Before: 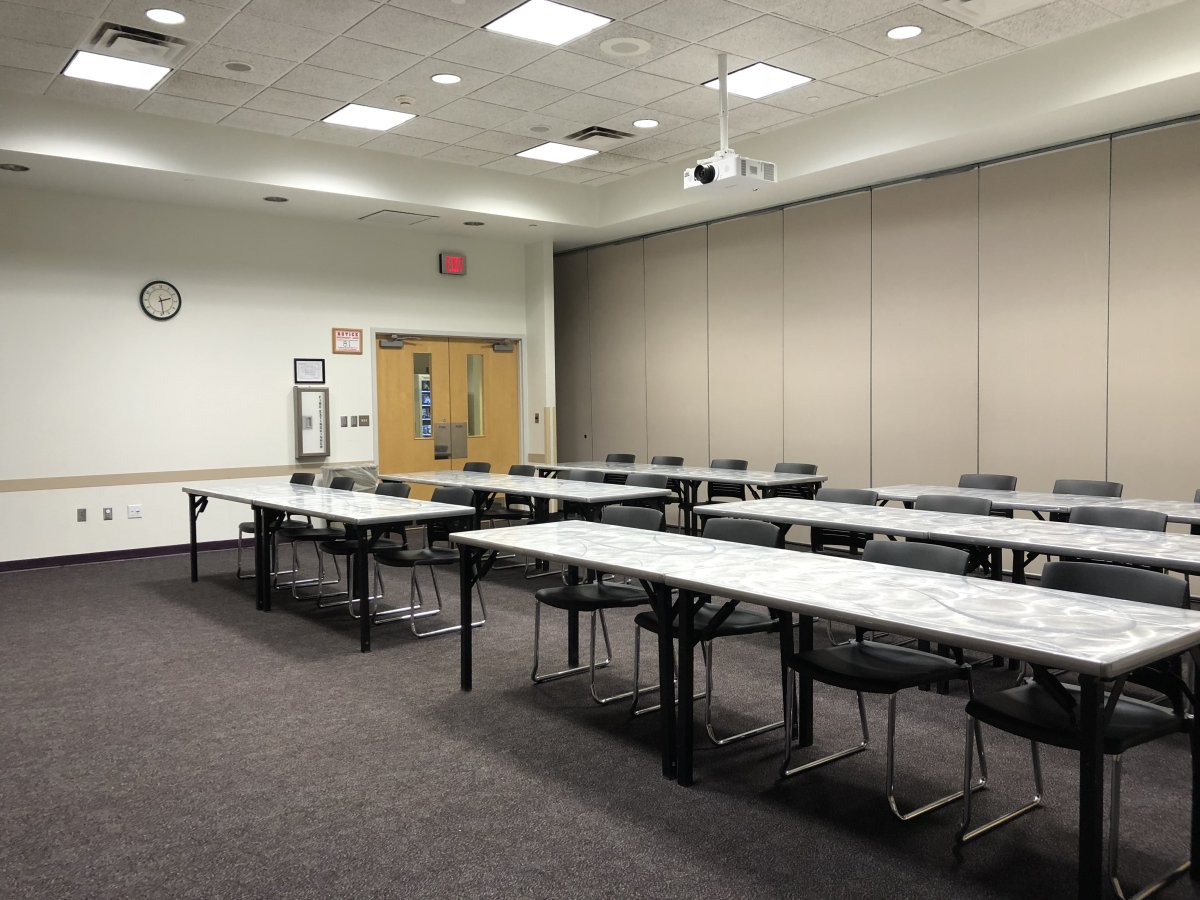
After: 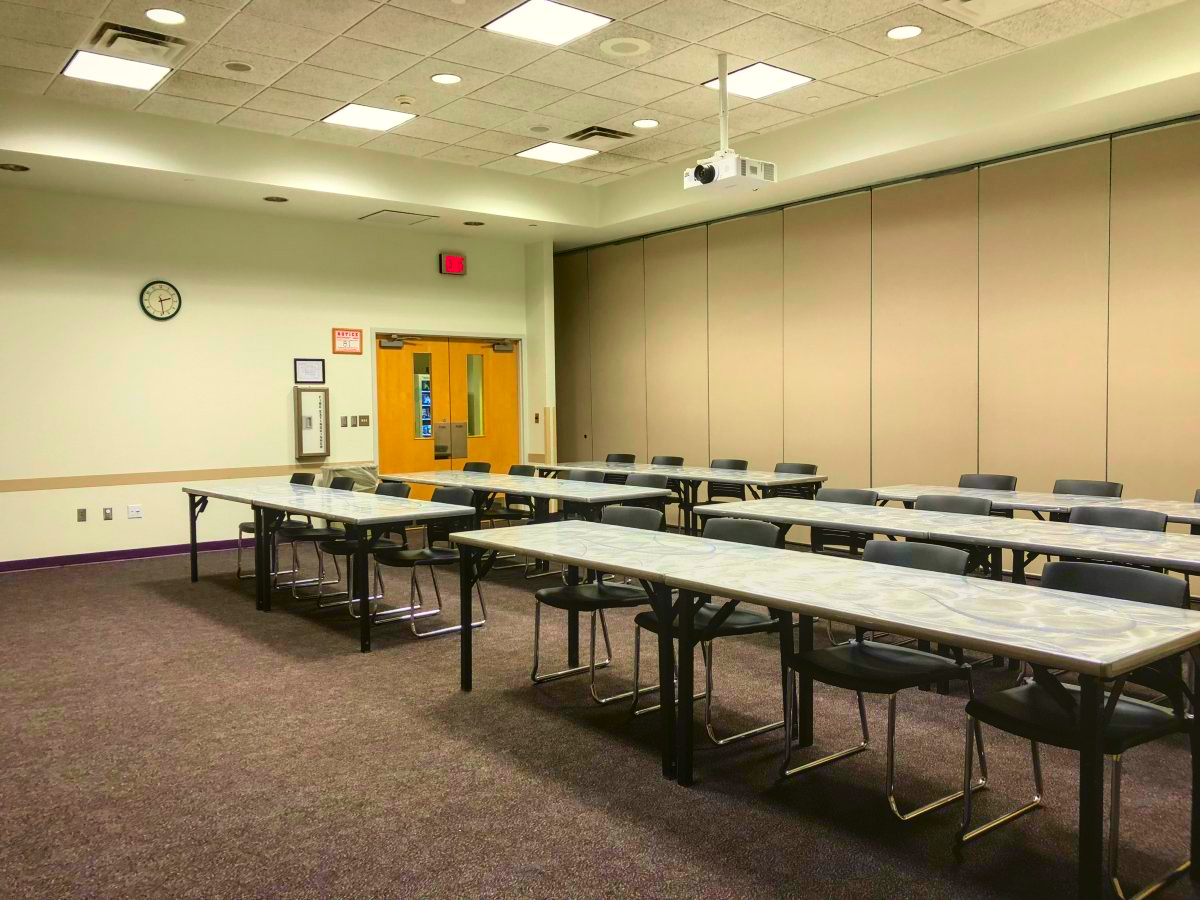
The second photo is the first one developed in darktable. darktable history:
color correction: saturation 2.15
local contrast: on, module defaults
tone curve: curves: ch0 [(0, 0.049) (0.175, 0.178) (0.466, 0.498) (0.715, 0.767) (0.819, 0.851) (1, 0.961)]; ch1 [(0, 0) (0.437, 0.398) (0.476, 0.466) (0.505, 0.505) (0.534, 0.544) (0.595, 0.608) (0.641, 0.643) (1, 1)]; ch2 [(0, 0) (0.359, 0.379) (0.437, 0.44) (0.489, 0.495) (0.518, 0.537) (0.579, 0.579) (1, 1)], color space Lab, independent channels, preserve colors none
